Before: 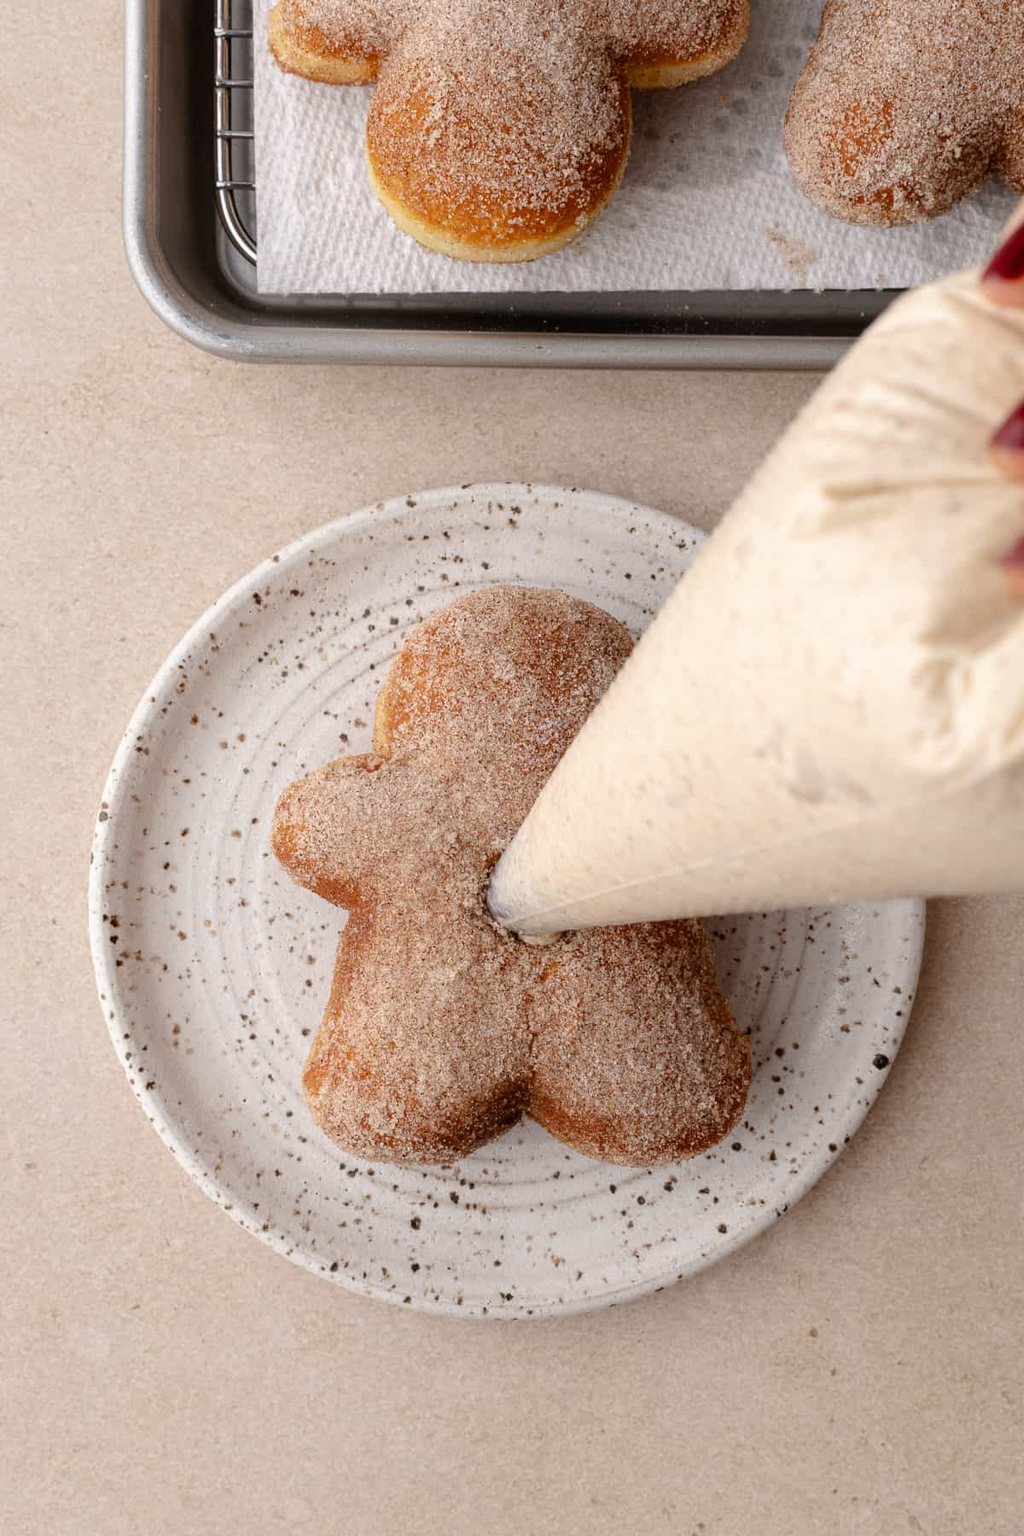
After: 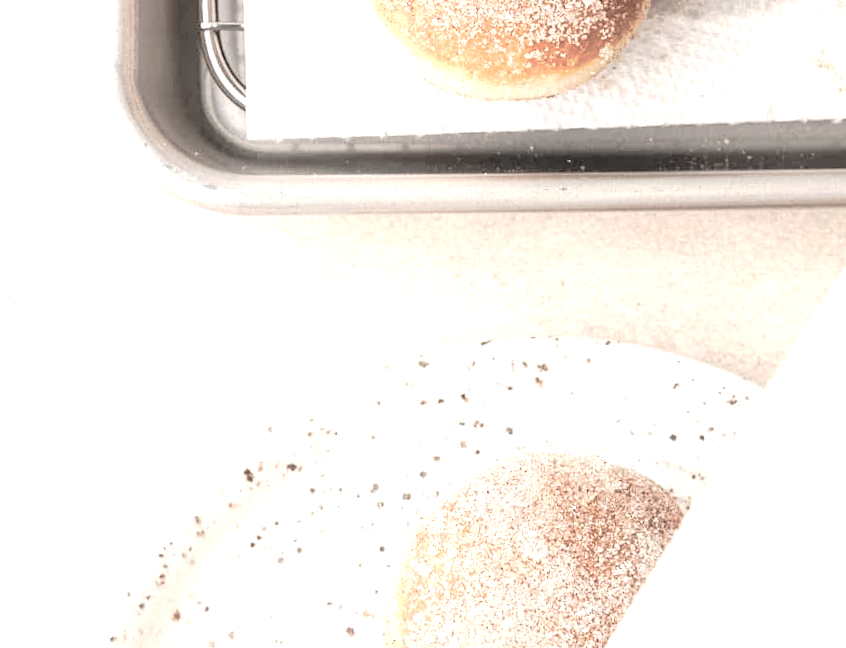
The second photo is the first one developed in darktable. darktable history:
exposure: black level correction -0.002, exposure 1.35 EV, compensate highlight preservation false
color balance: contrast 10%
contrast brightness saturation: brightness 0.18, saturation -0.5
rotate and perspective: rotation -1.68°, lens shift (vertical) -0.146, crop left 0.049, crop right 0.912, crop top 0.032, crop bottom 0.96
tone curve: curves: ch0 [(0, 0) (0.003, 0.132) (0.011, 0.13) (0.025, 0.134) (0.044, 0.138) (0.069, 0.154) (0.1, 0.17) (0.136, 0.198) (0.177, 0.25) (0.224, 0.308) (0.277, 0.371) (0.335, 0.432) (0.399, 0.491) (0.468, 0.55) (0.543, 0.612) (0.623, 0.679) (0.709, 0.766) (0.801, 0.842) (0.898, 0.912) (1, 1)], preserve colors none
white balance: red 1.045, blue 0.932
crop: left 0.579%, top 7.627%, right 23.167%, bottom 54.275%
